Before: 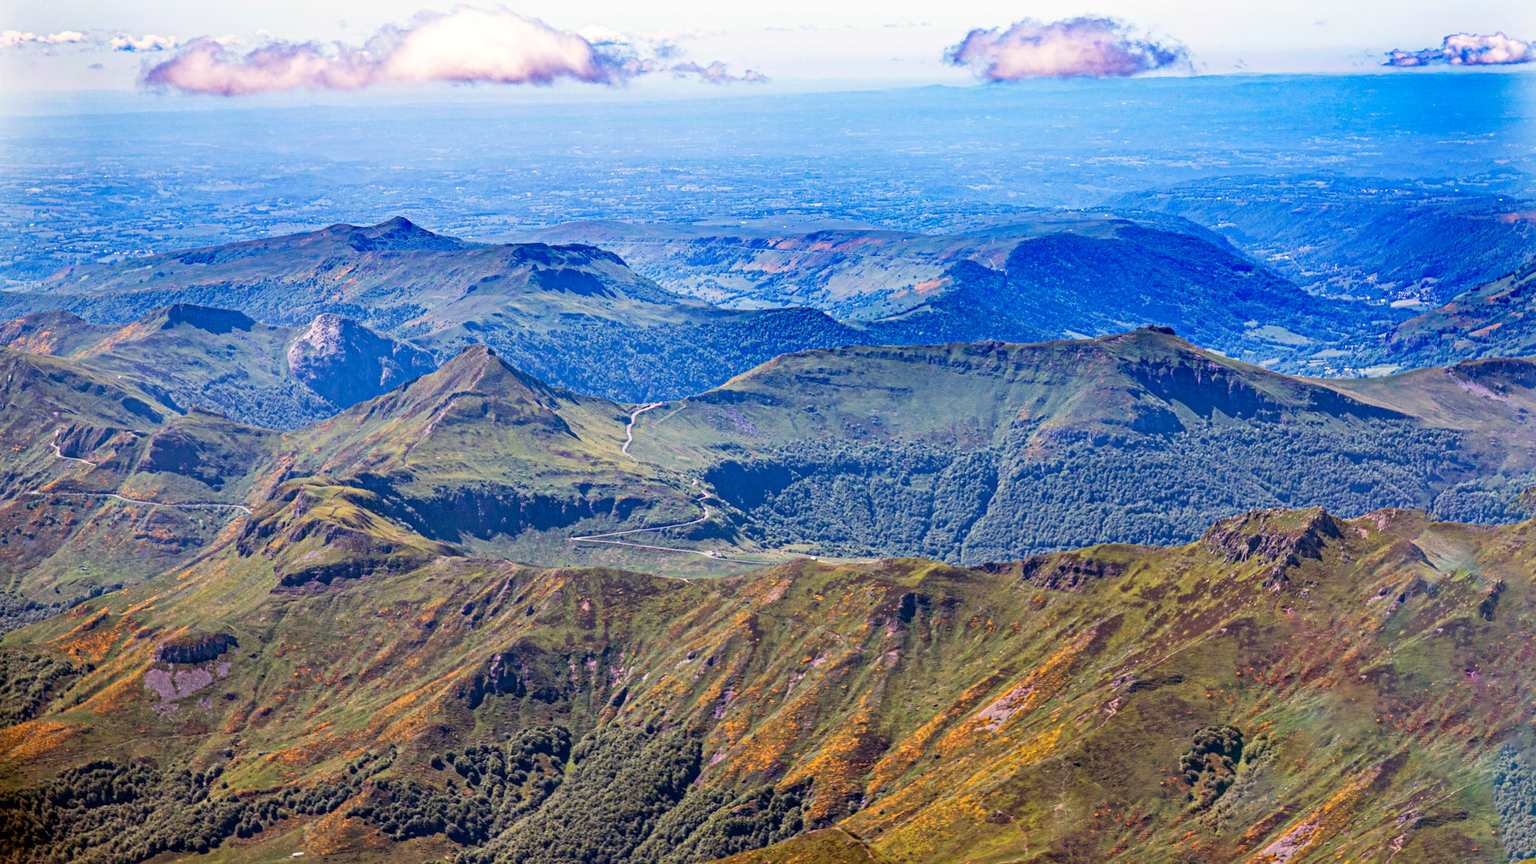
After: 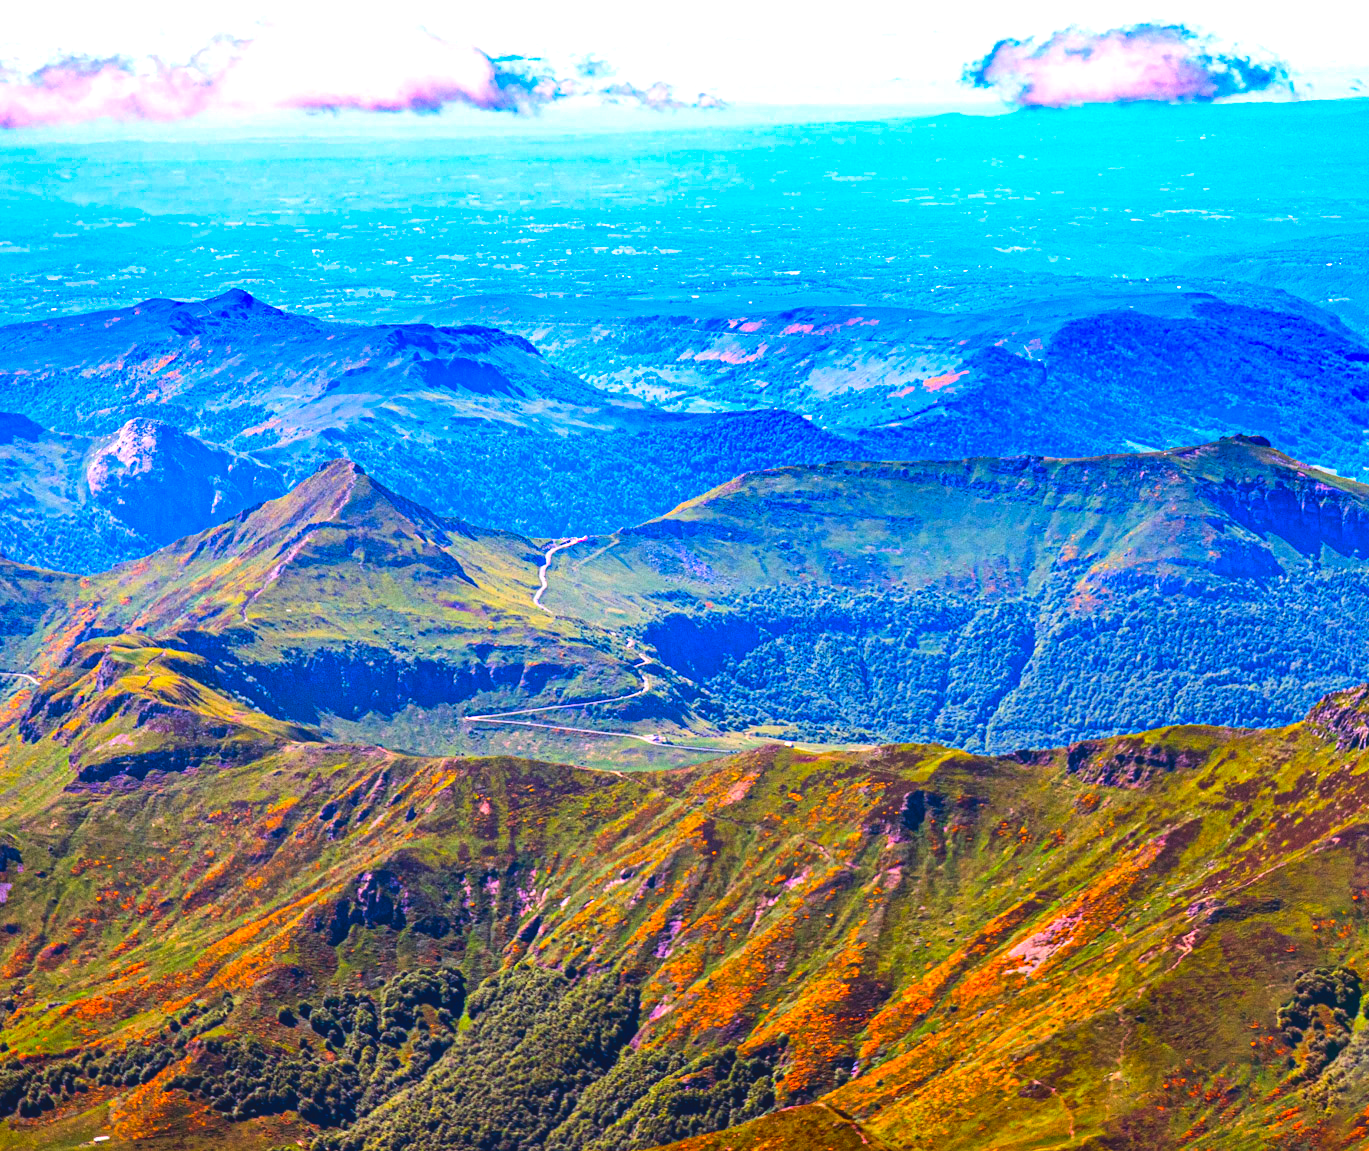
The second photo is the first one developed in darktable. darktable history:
crop and rotate: left 14.459%, right 18.671%
exposure: black level correction -0.014, exposure -0.195 EV, compensate exposure bias true, compensate highlight preservation false
color correction: highlights b* -0.04, saturation 2.2
tone equalizer: -8 EV -0.754 EV, -7 EV -0.689 EV, -6 EV -0.639 EV, -5 EV -0.405 EV, -3 EV 0.404 EV, -2 EV 0.6 EV, -1 EV 0.68 EV, +0 EV 0.727 EV, edges refinement/feathering 500, mask exposure compensation -1.57 EV, preserve details no
